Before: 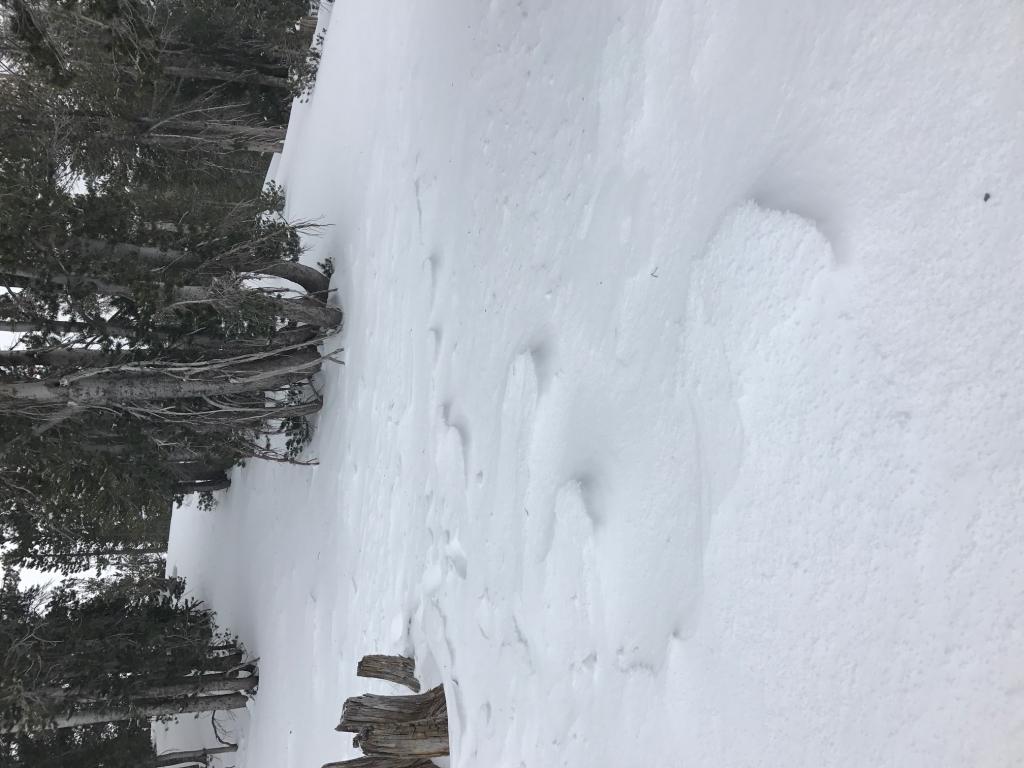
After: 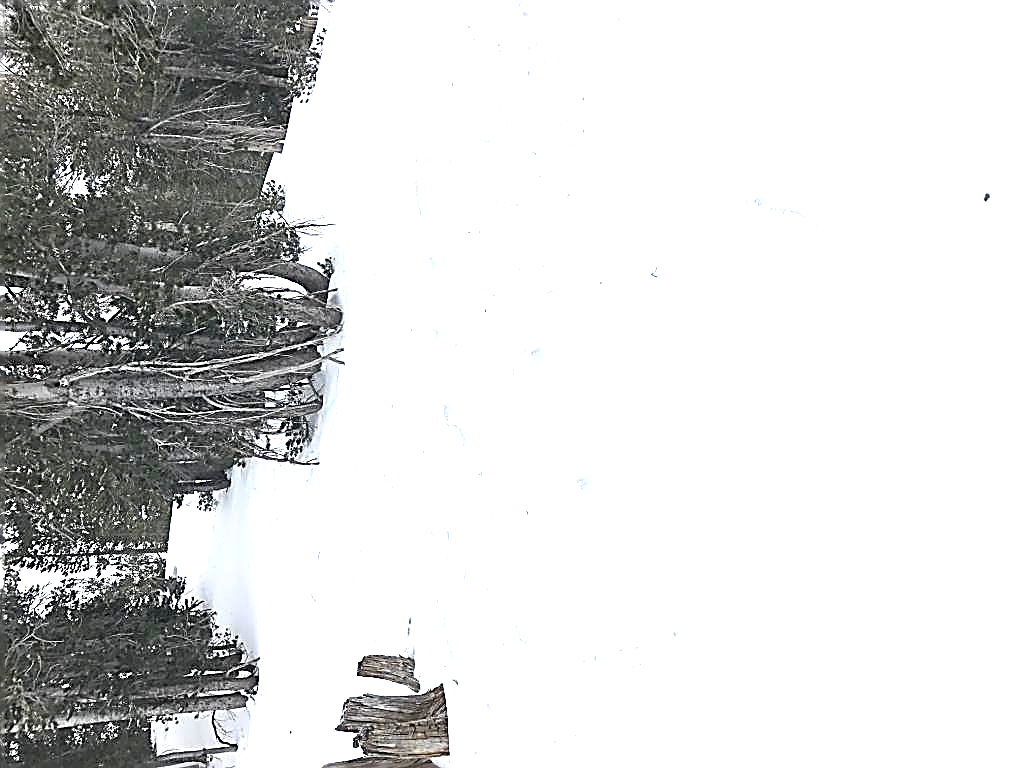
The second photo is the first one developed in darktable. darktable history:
exposure: black level correction 0.001, exposure 1.399 EV, compensate highlight preservation false
sharpen: amount 1.856
